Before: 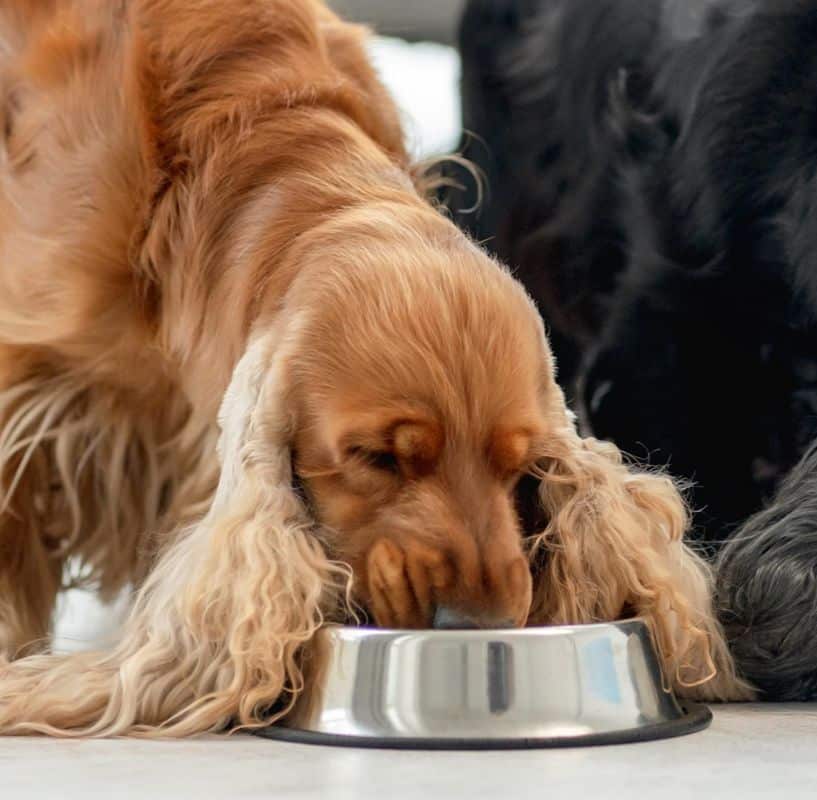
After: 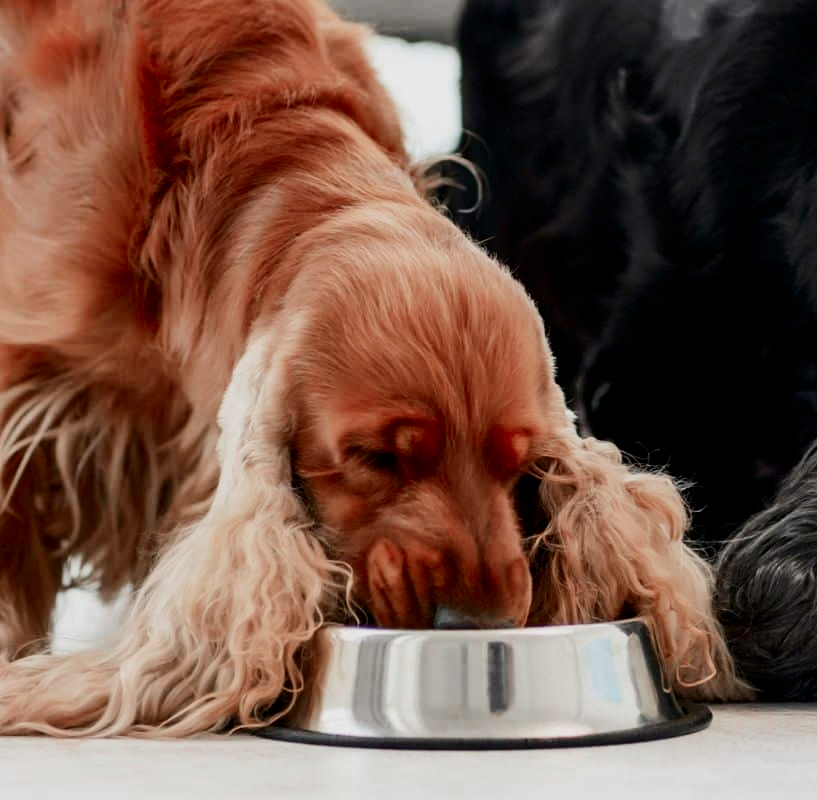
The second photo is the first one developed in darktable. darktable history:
filmic rgb: black relative exposure -7.65 EV, white relative exposure 4.56 EV, threshold 5.95 EV, hardness 3.61, enable highlight reconstruction true
contrast brightness saturation: contrast 0.286
color zones: curves: ch0 [(0, 0.299) (0.25, 0.383) (0.456, 0.352) (0.736, 0.571)]; ch1 [(0, 0.63) (0.151, 0.568) (0.254, 0.416) (0.47, 0.558) (0.732, 0.37) (0.909, 0.492)]; ch2 [(0.004, 0.604) (0.158, 0.443) (0.257, 0.403) (0.761, 0.468)]
